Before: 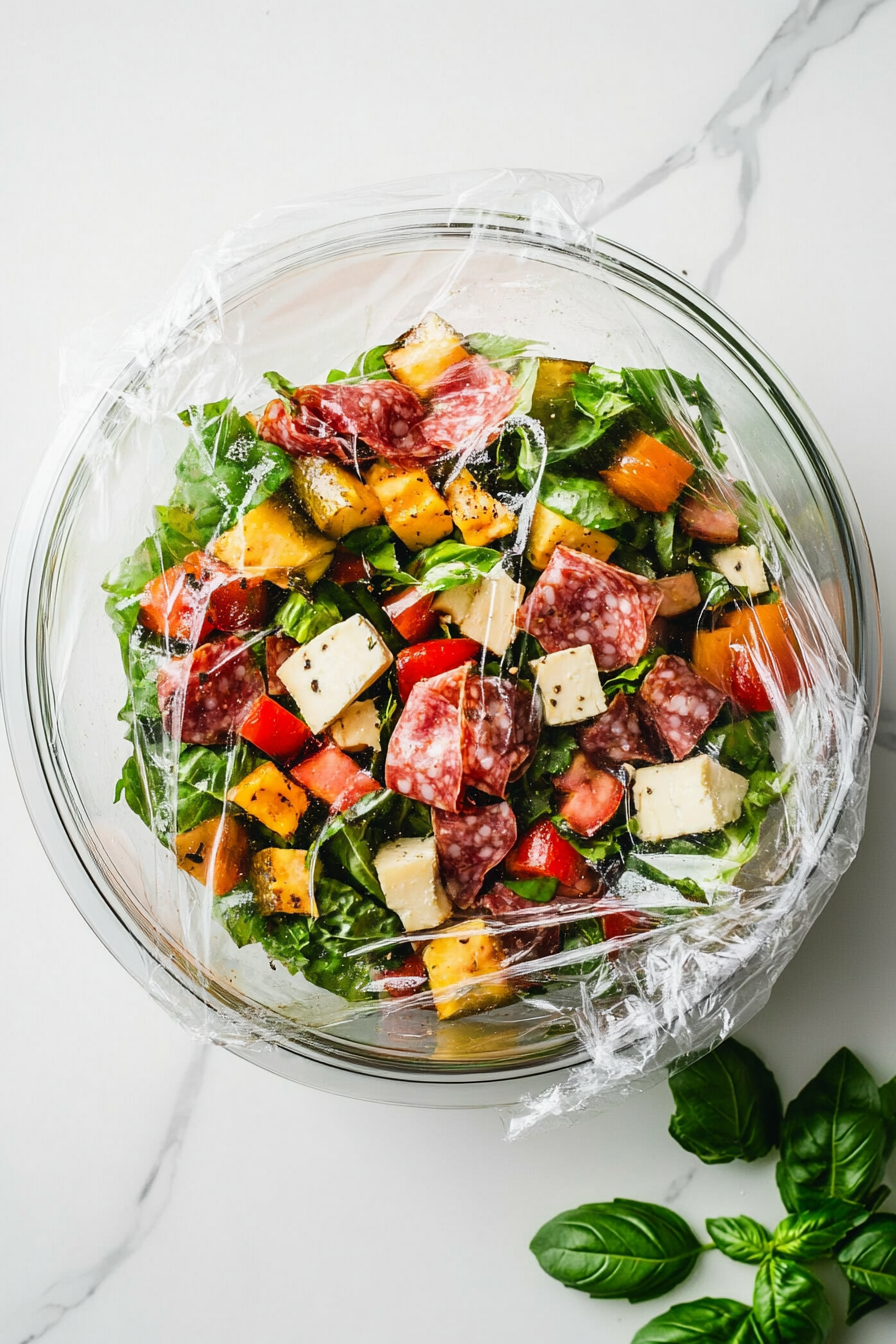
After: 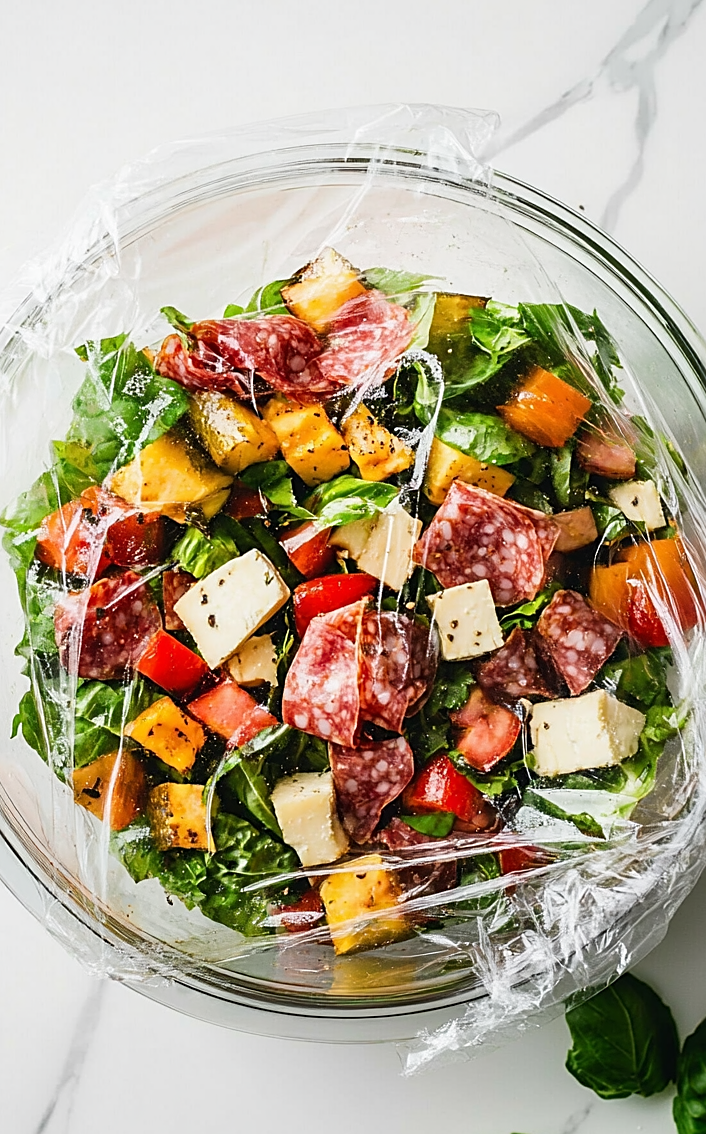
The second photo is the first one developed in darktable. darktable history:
sharpen: on, module defaults
crop: left 11.556%, top 4.91%, right 9.588%, bottom 10.705%
